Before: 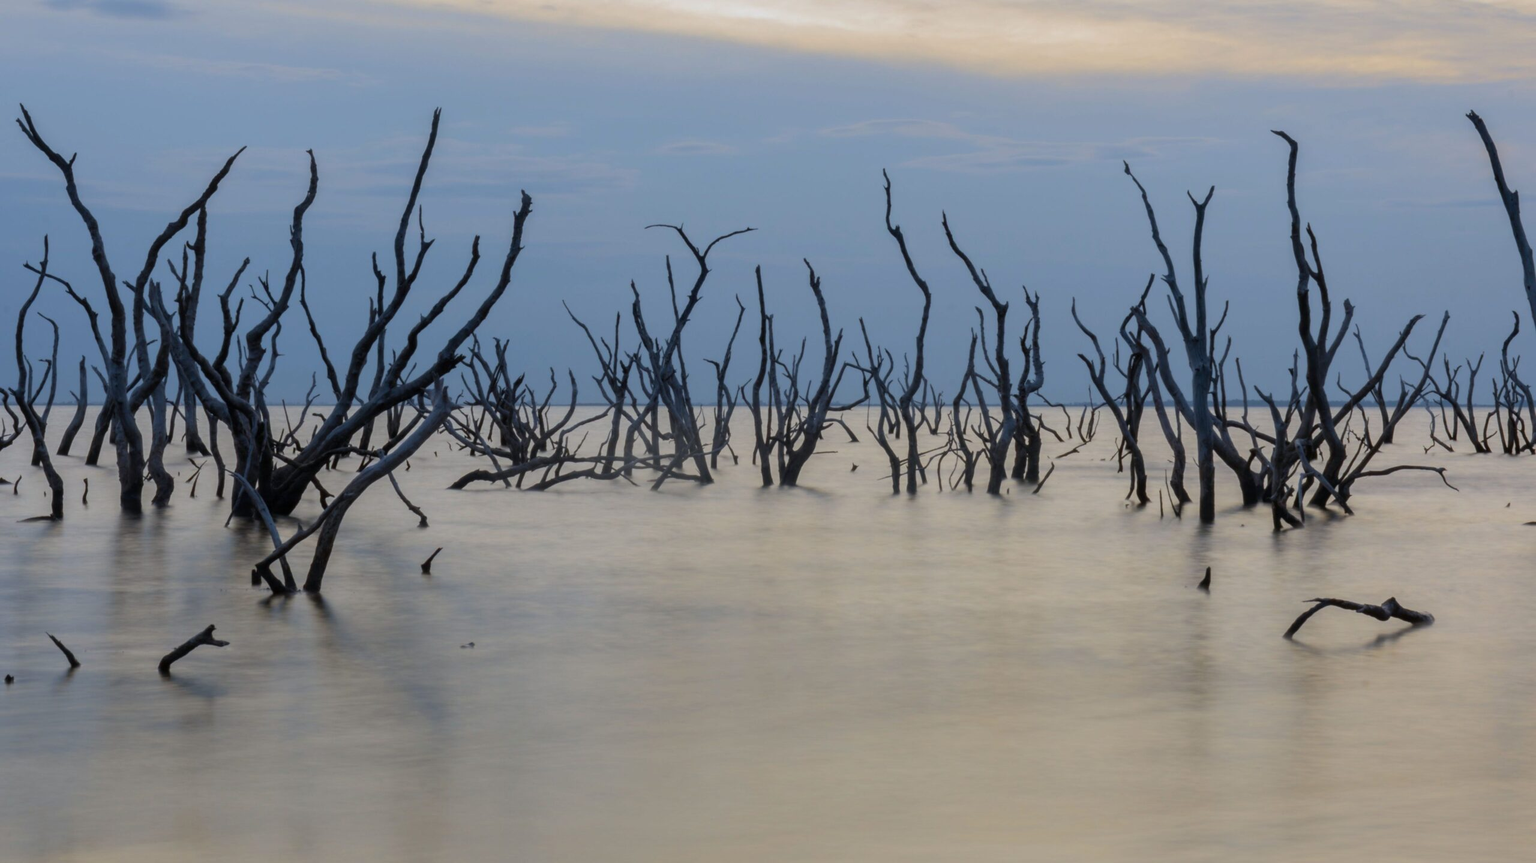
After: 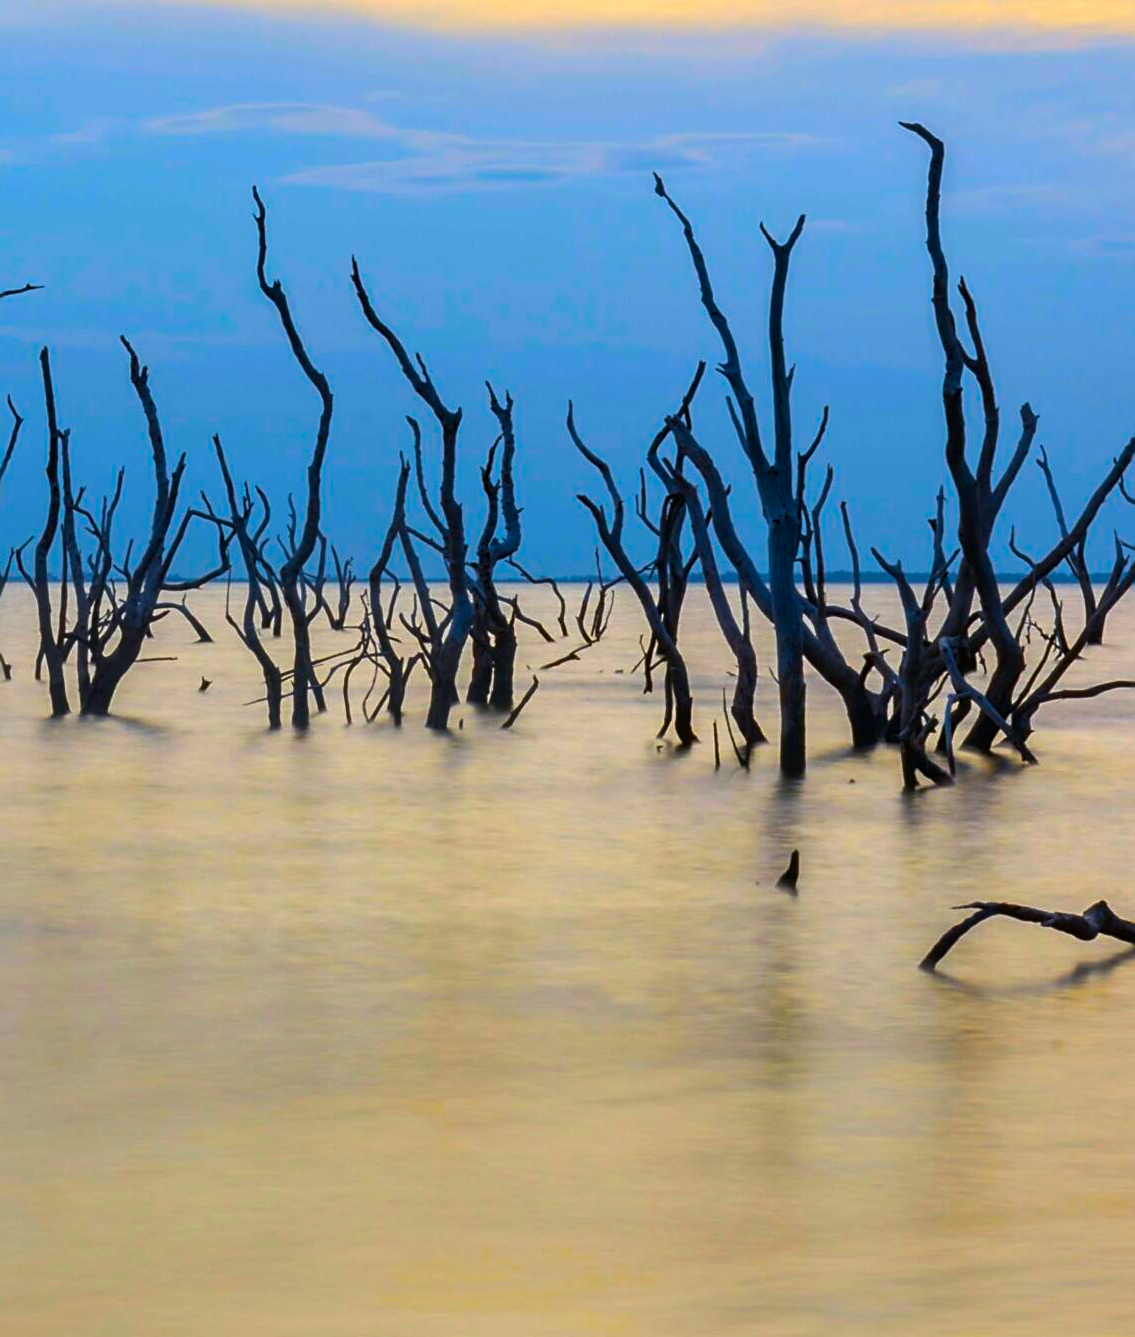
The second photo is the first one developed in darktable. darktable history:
sharpen: on, module defaults
crop: left 47.628%, top 6.643%, right 7.874%
color balance rgb: linear chroma grading › shadows -40%, linear chroma grading › highlights 40%, linear chroma grading › global chroma 45%, linear chroma grading › mid-tones -30%, perceptual saturation grading › global saturation 55%, perceptual saturation grading › highlights -50%, perceptual saturation grading › mid-tones 40%, perceptual saturation grading › shadows 30%, perceptual brilliance grading › global brilliance 20%, perceptual brilliance grading › shadows -40%, global vibrance 35%
